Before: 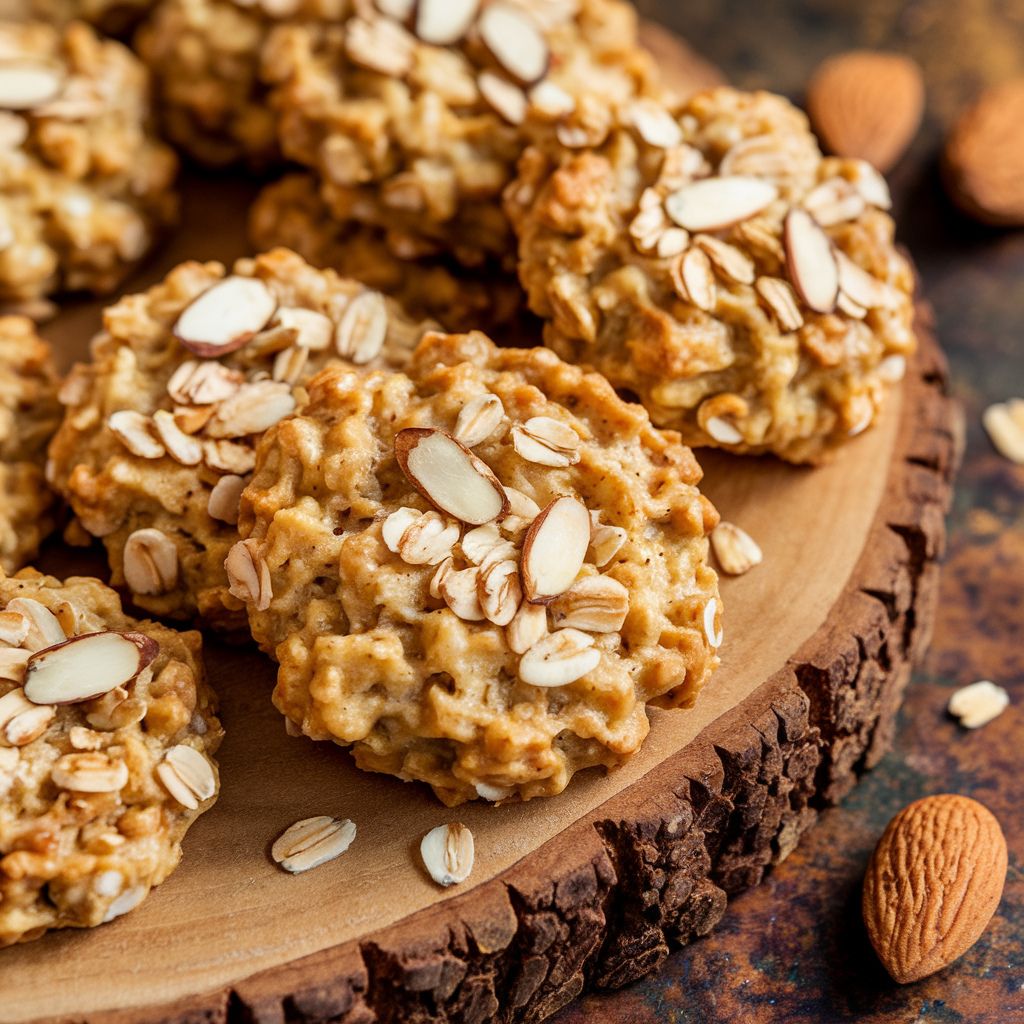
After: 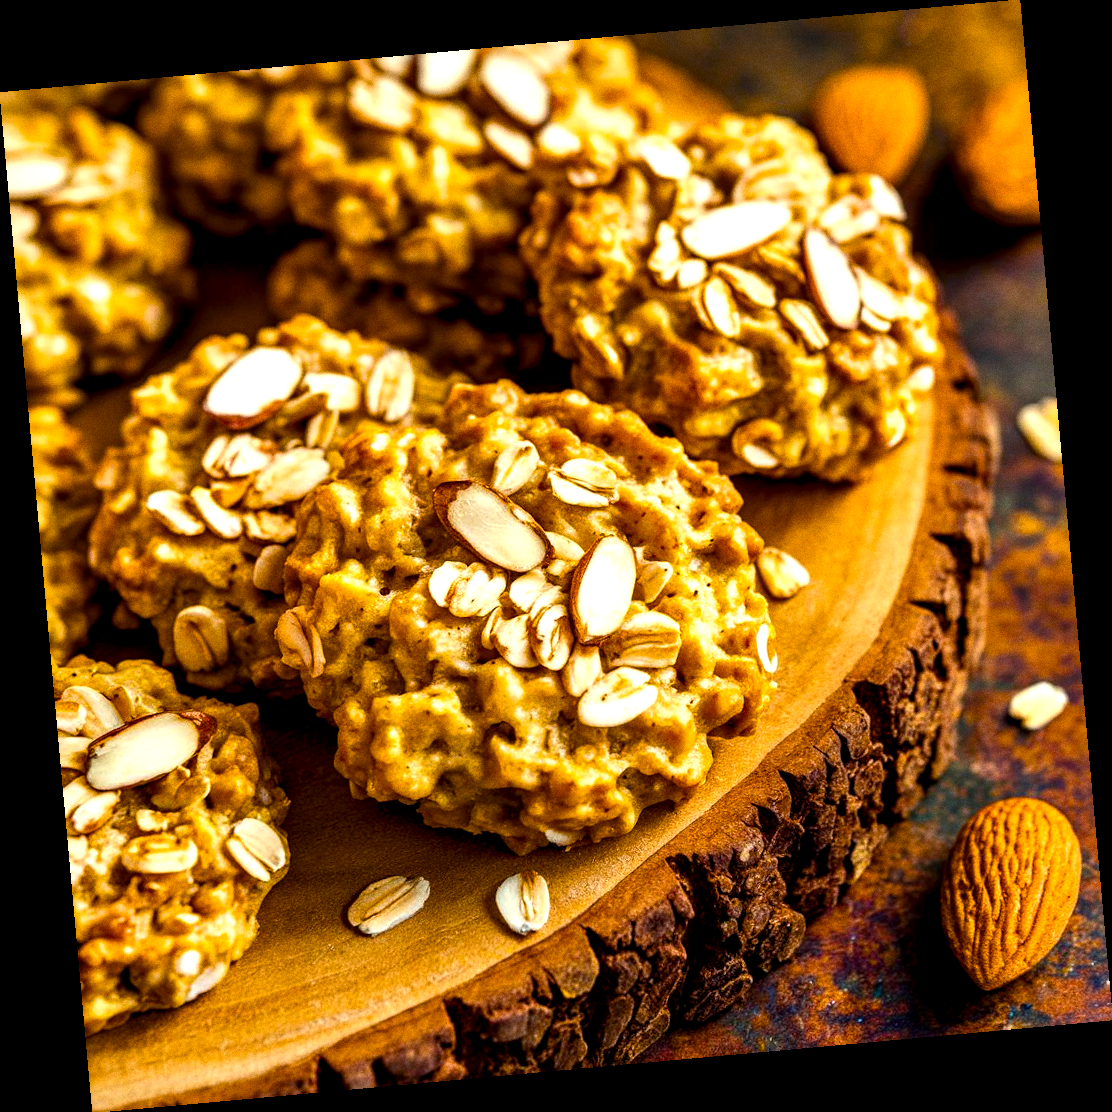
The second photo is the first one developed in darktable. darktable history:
grain: coarseness 0.47 ISO
color balance rgb: linear chroma grading › global chroma 9%, perceptual saturation grading › global saturation 36%, perceptual saturation grading › shadows 35%, perceptual brilliance grading › global brilliance 21.21%, perceptual brilliance grading › shadows -35%, global vibrance 21.21%
local contrast: shadows 94%
rotate and perspective: rotation -5.2°, automatic cropping off
